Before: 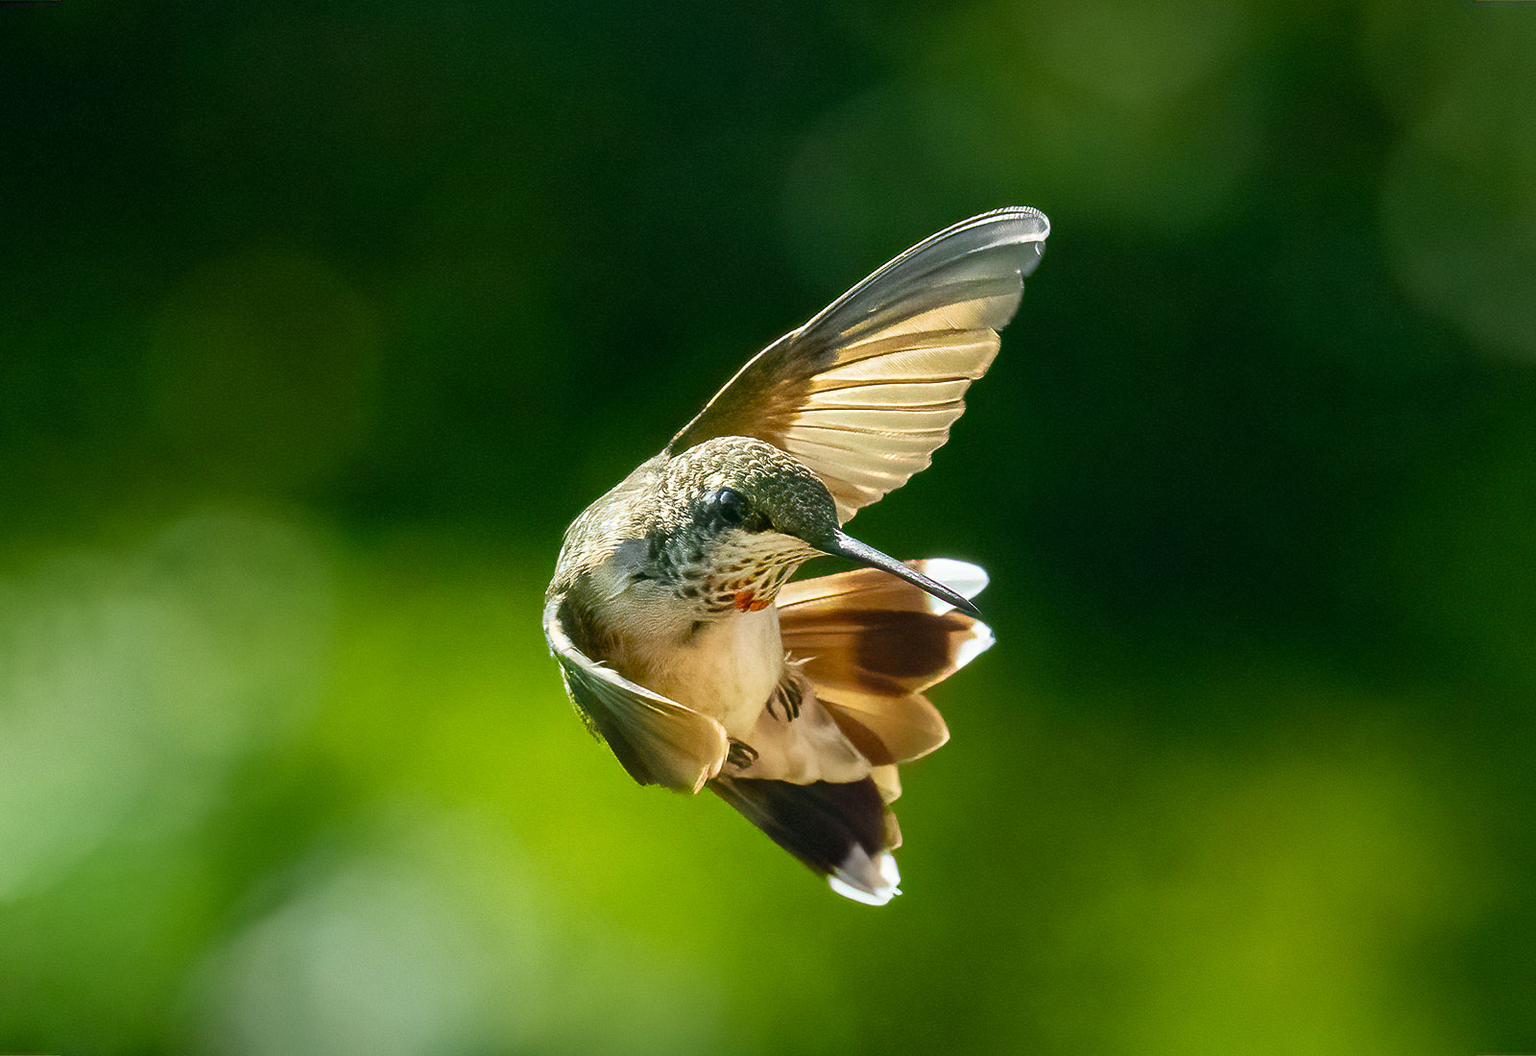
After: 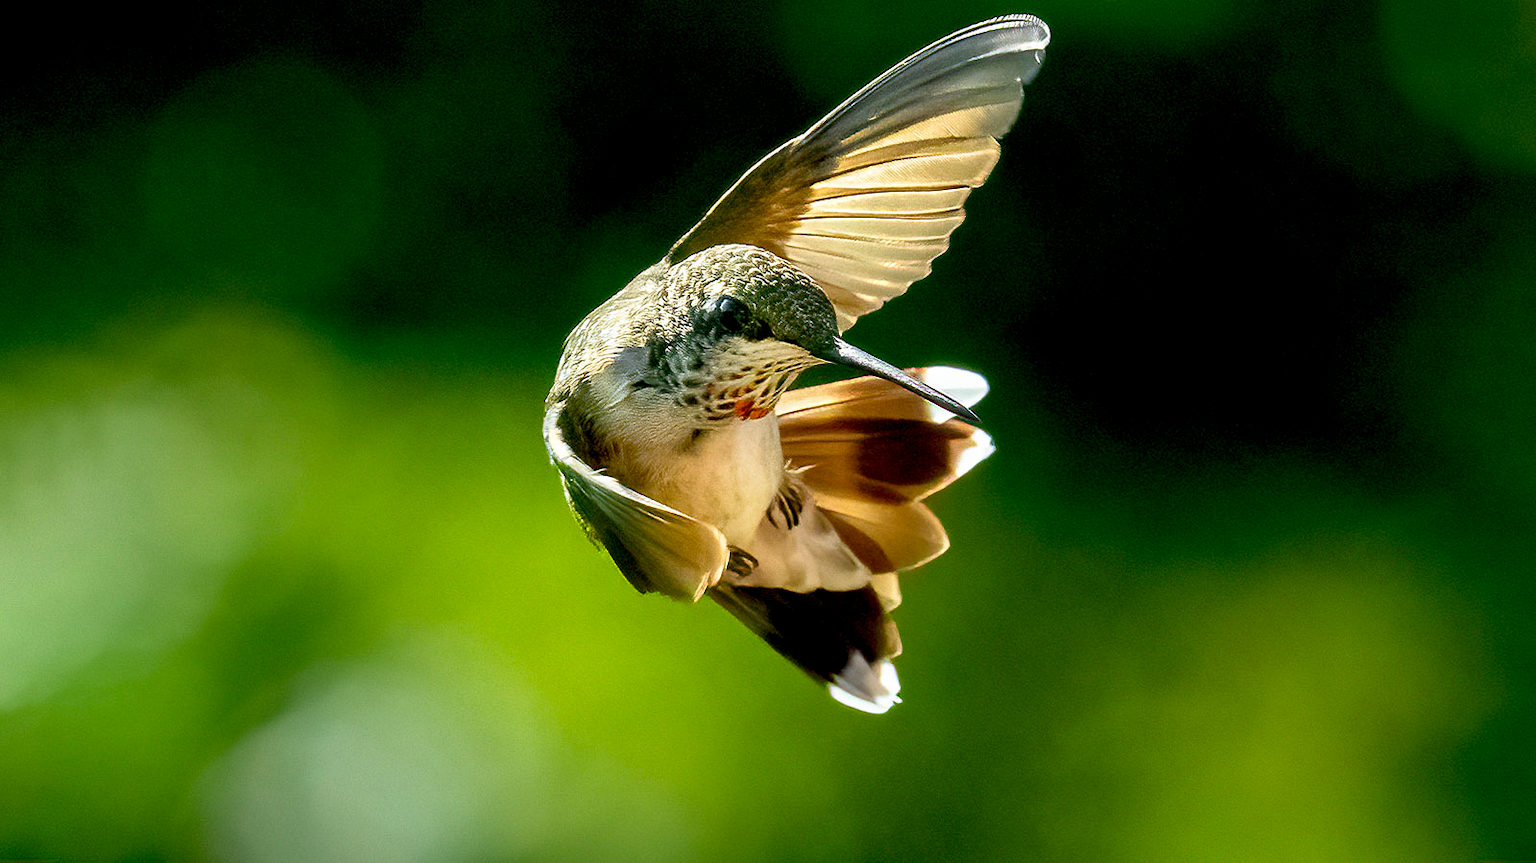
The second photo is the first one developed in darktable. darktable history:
crop and rotate: top 18.203%
base curve: curves: ch0 [(0.017, 0) (0.425, 0.441) (0.844, 0.933) (1, 1)], preserve colors none
